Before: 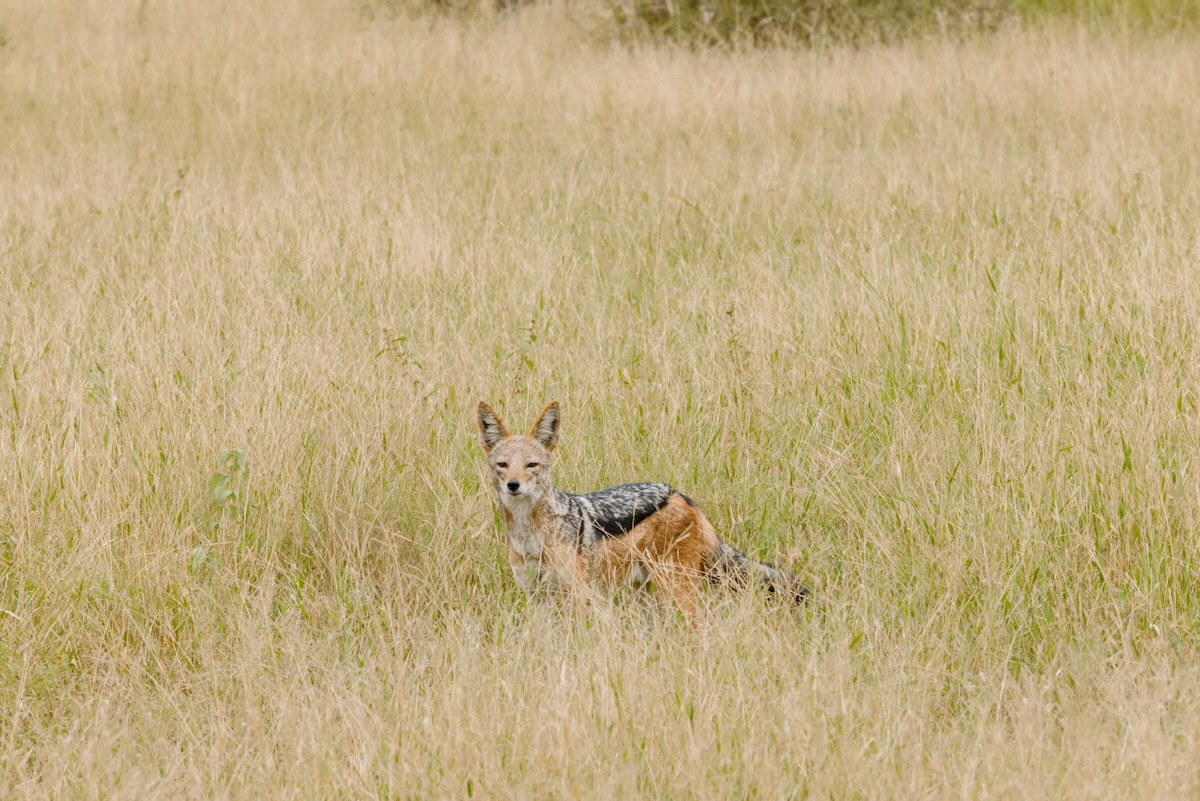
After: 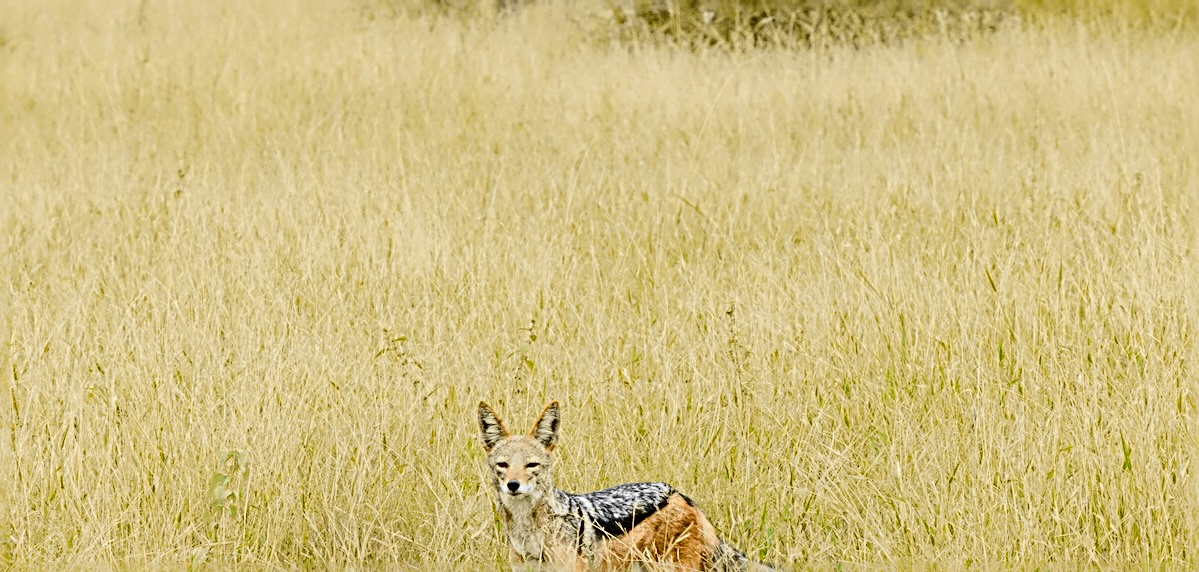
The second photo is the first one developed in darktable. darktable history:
tone curve: curves: ch0 [(0, 0) (0.071, 0.047) (0.266, 0.26) (0.483, 0.554) (0.753, 0.811) (1, 0.983)]; ch1 [(0, 0) (0.346, 0.307) (0.408, 0.387) (0.463, 0.465) (0.482, 0.493) (0.502, 0.5) (0.517, 0.502) (0.55, 0.548) (0.597, 0.61) (0.651, 0.698) (1, 1)]; ch2 [(0, 0) (0.346, 0.34) (0.434, 0.46) (0.485, 0.494) (0.5, 0.494) (0.517, 0.506) (0.526, 0.545) (0.583, 0.61) (0.625, 0.659) (1, 1)], color space Lab, independent channels, preserve colors none
crop: bottom 28.576%
sharpen: radius 3.69, amount 0.928
